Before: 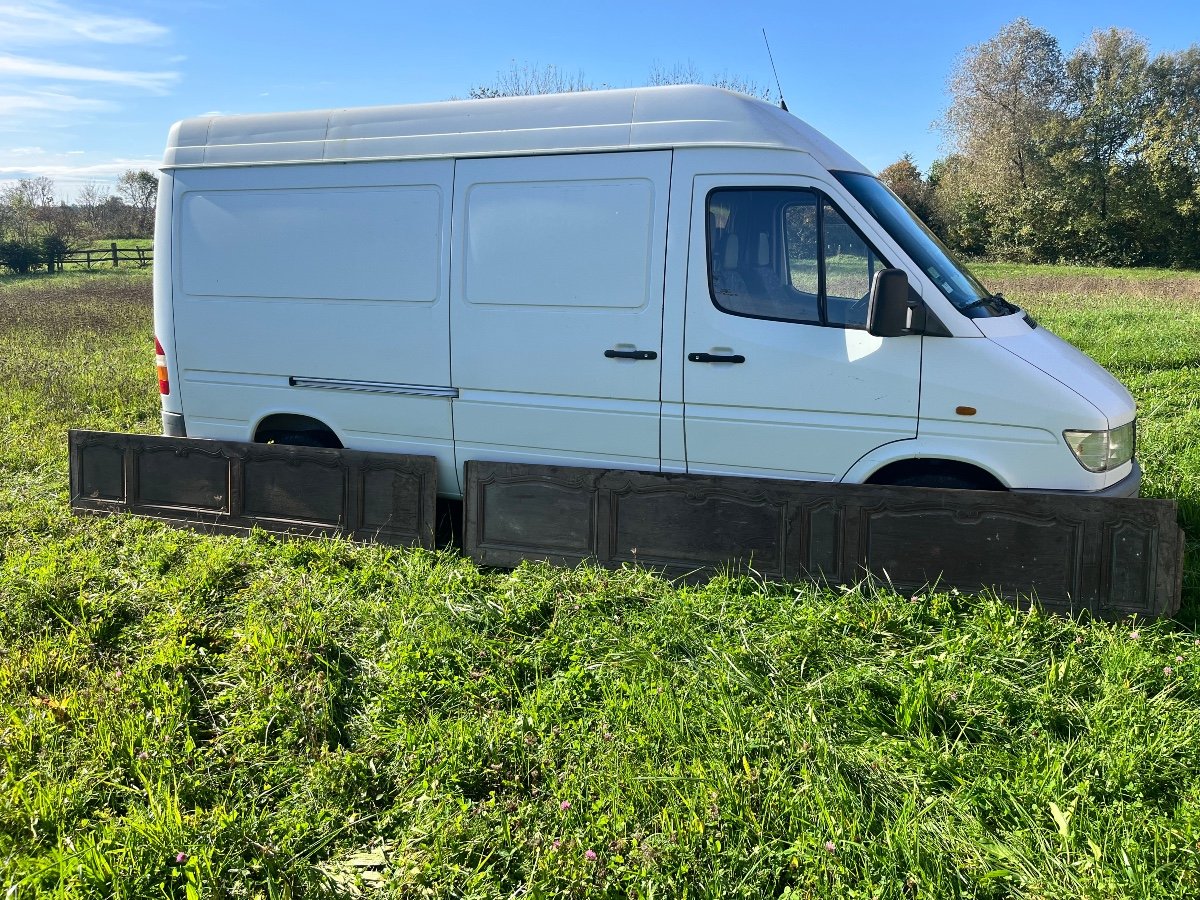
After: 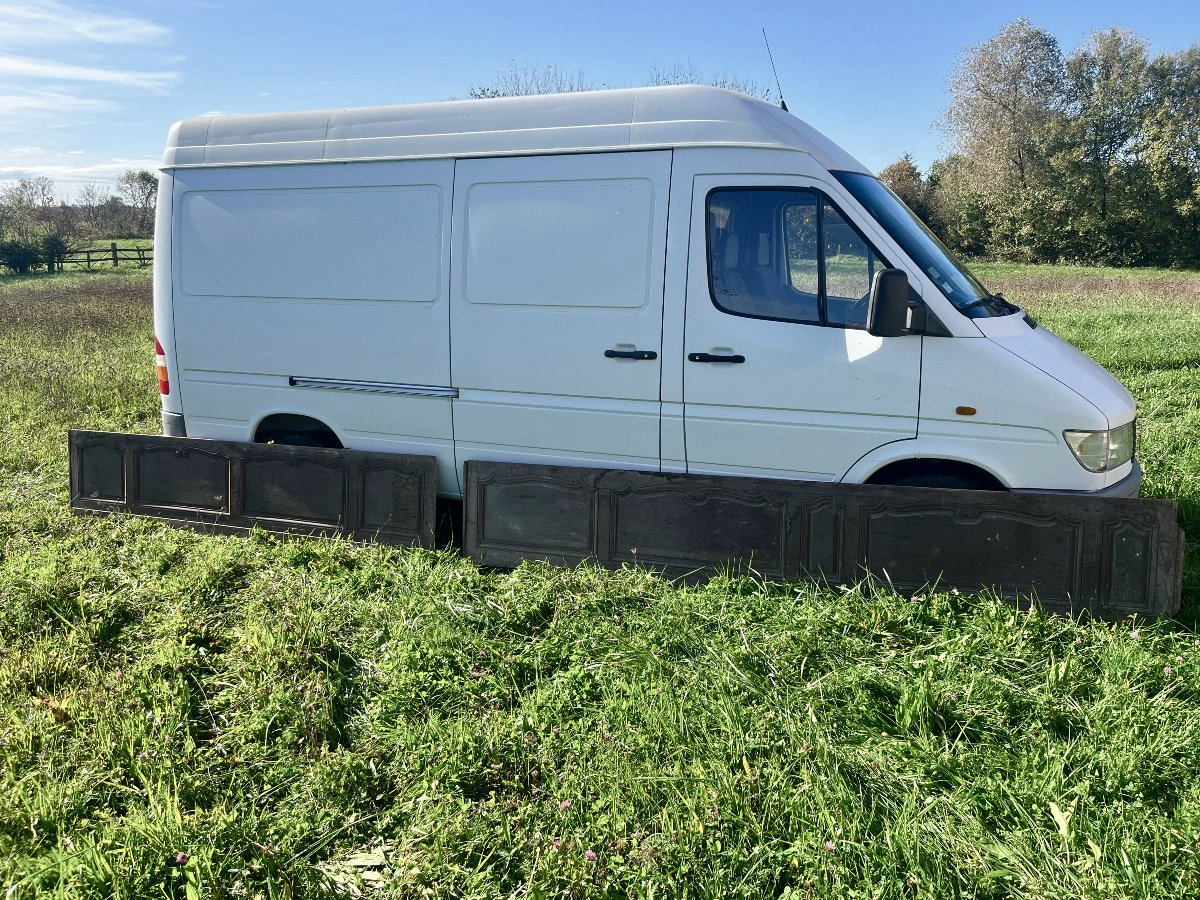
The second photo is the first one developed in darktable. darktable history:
color balance rgb: shadows lift › chroma 1.642%, shadows lift › hue 260.13°, perceptual saturation grading › global saturation -10.584%, perceptual saturation grading › highlights -26.282%, perceptual saturation grading › shadows 21.052%
